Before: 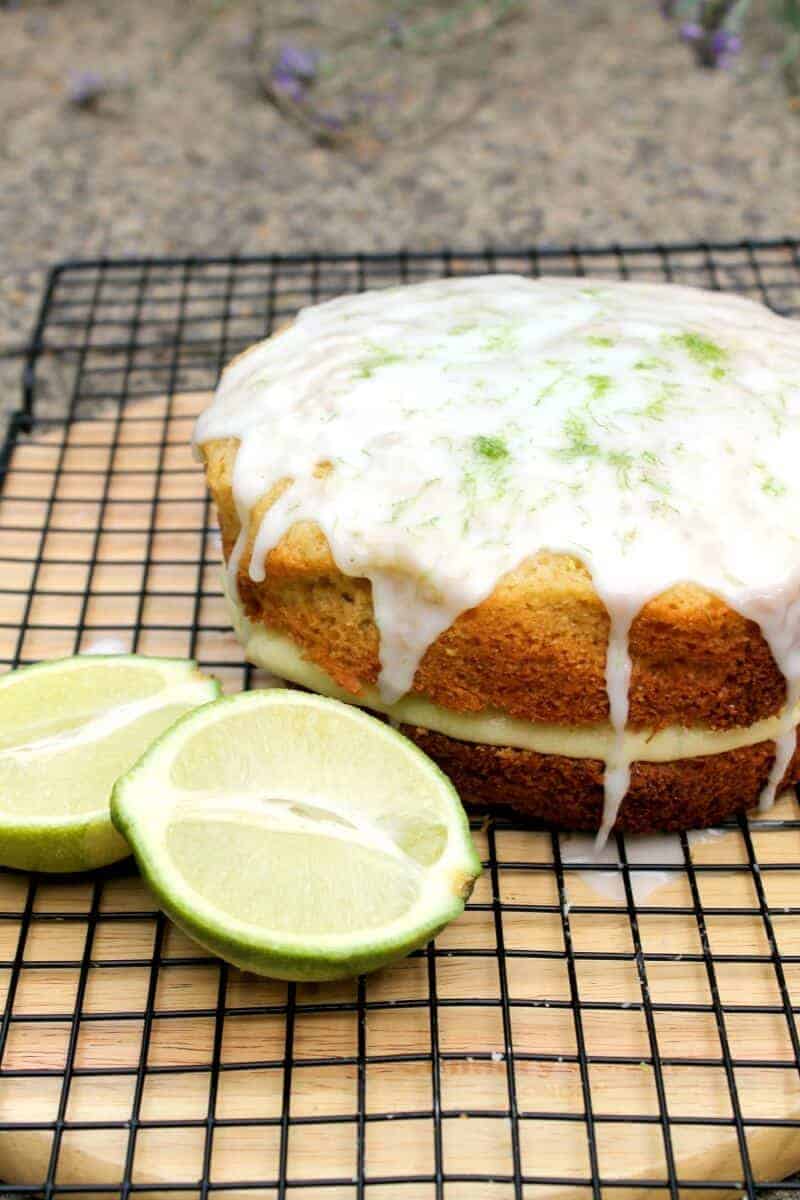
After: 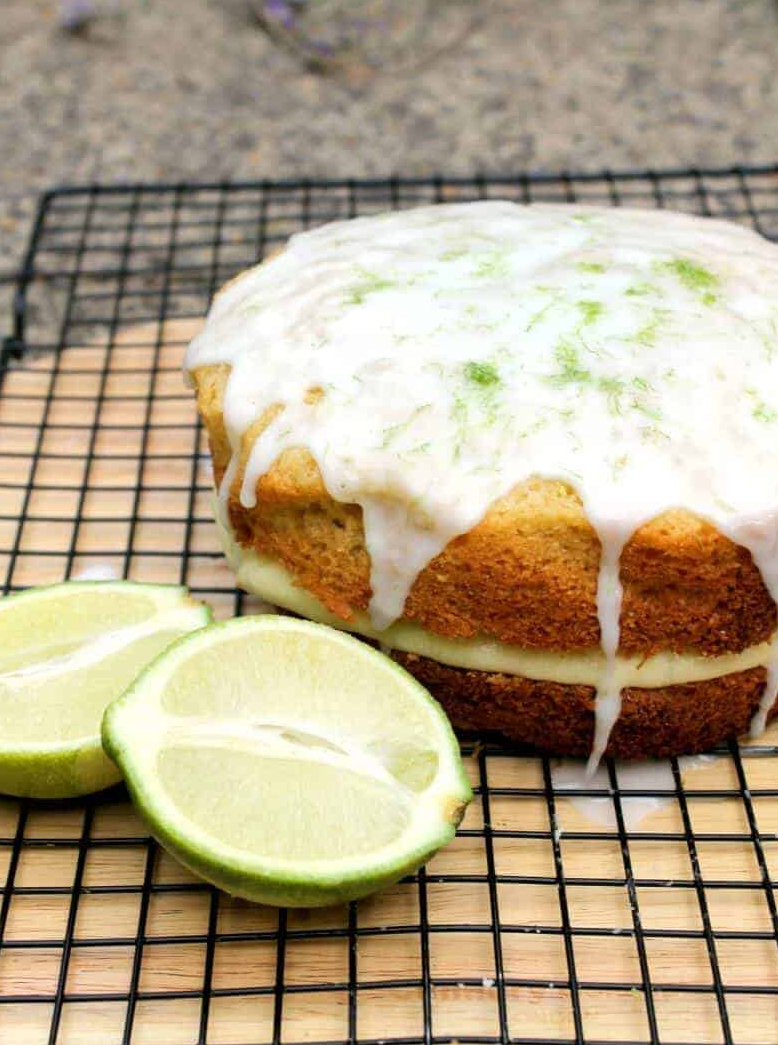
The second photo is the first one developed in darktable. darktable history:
crop: left 1.227%, top 6.181%, right 1.4%, bottom 6.681%
